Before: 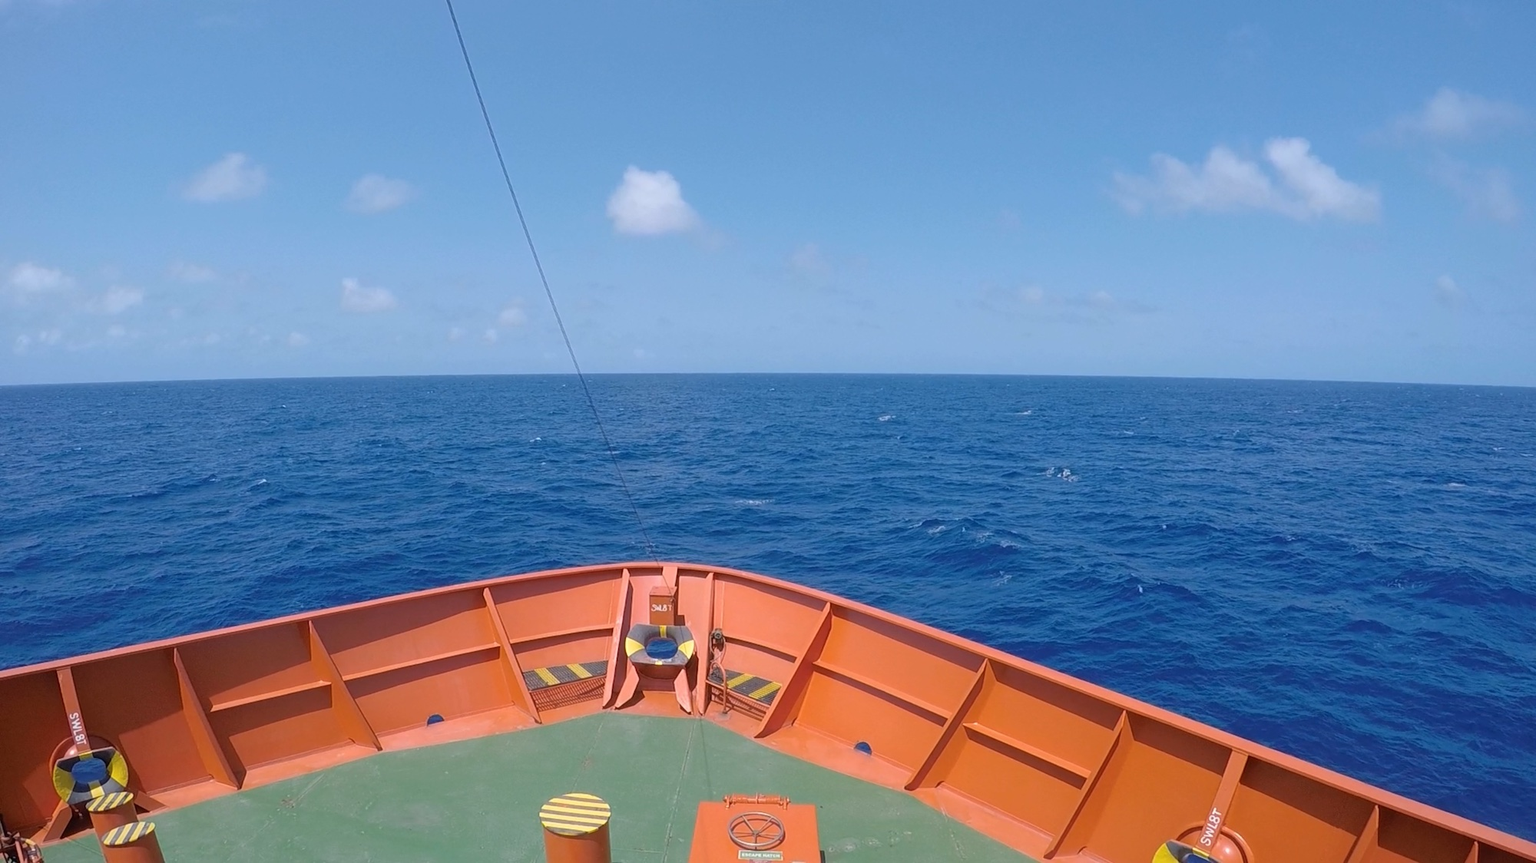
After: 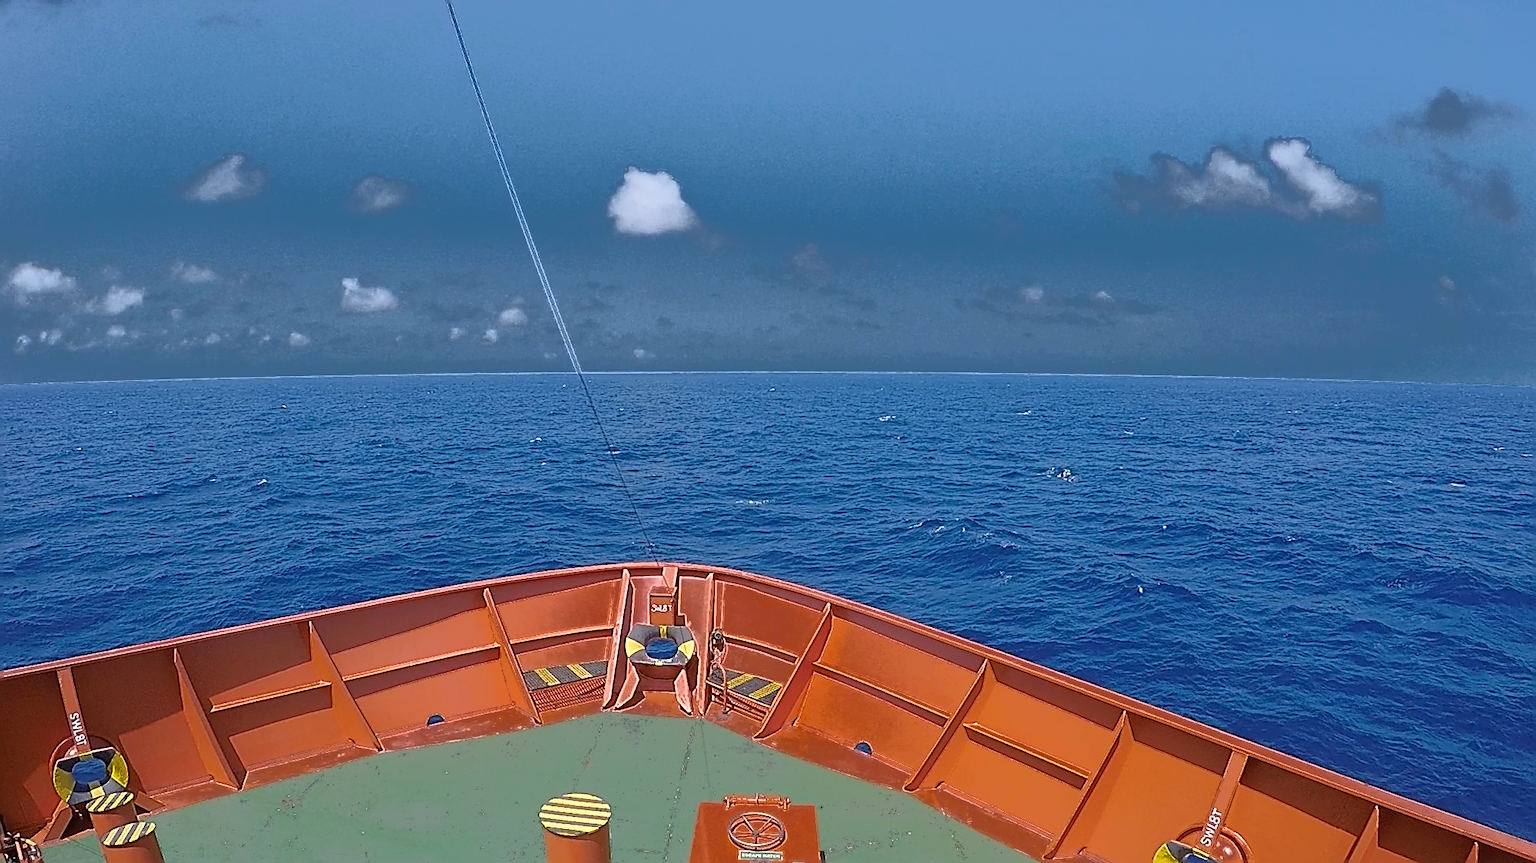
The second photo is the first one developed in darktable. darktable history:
sharpen: amount 1.861
fill light: exposure -0.73 EV, center 0.69, width 2.2
